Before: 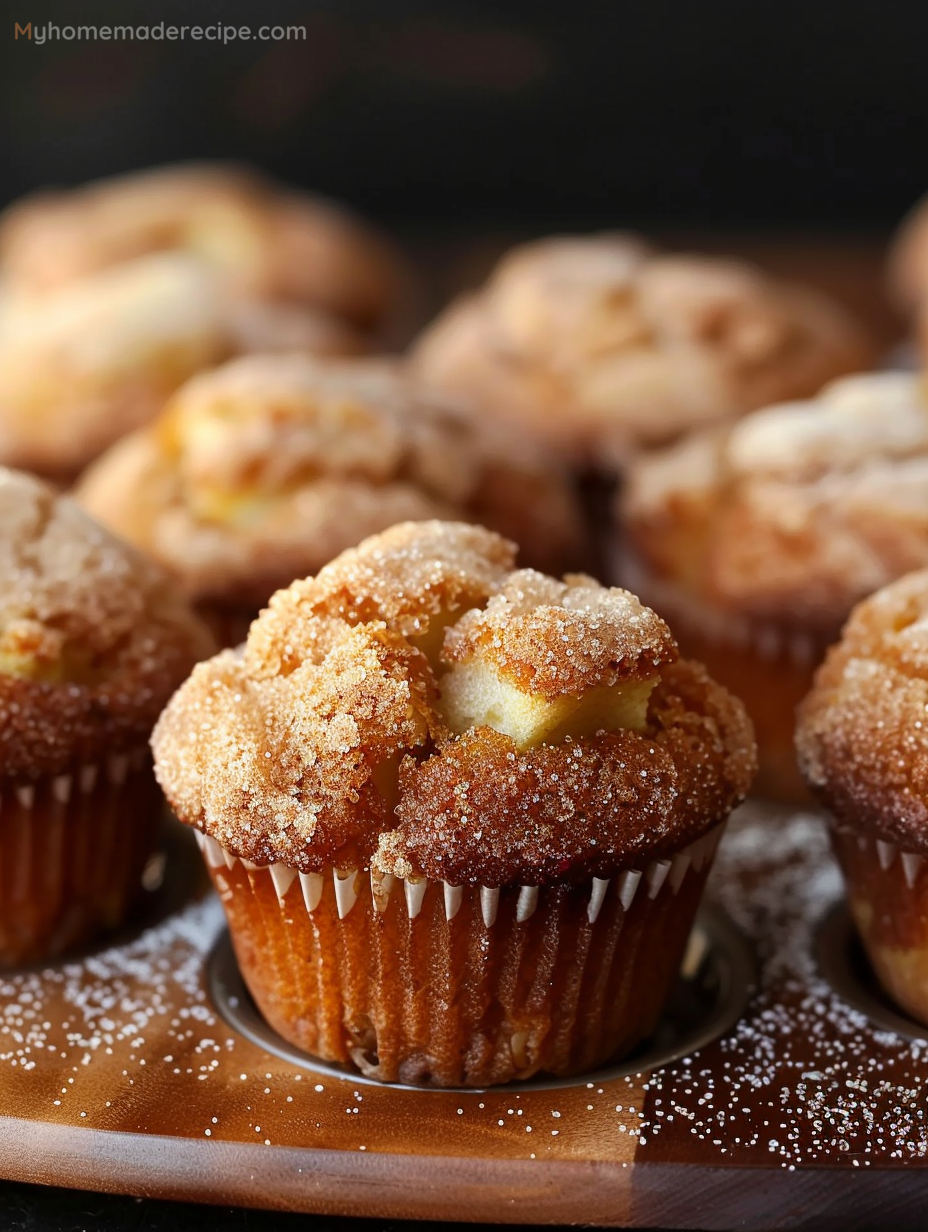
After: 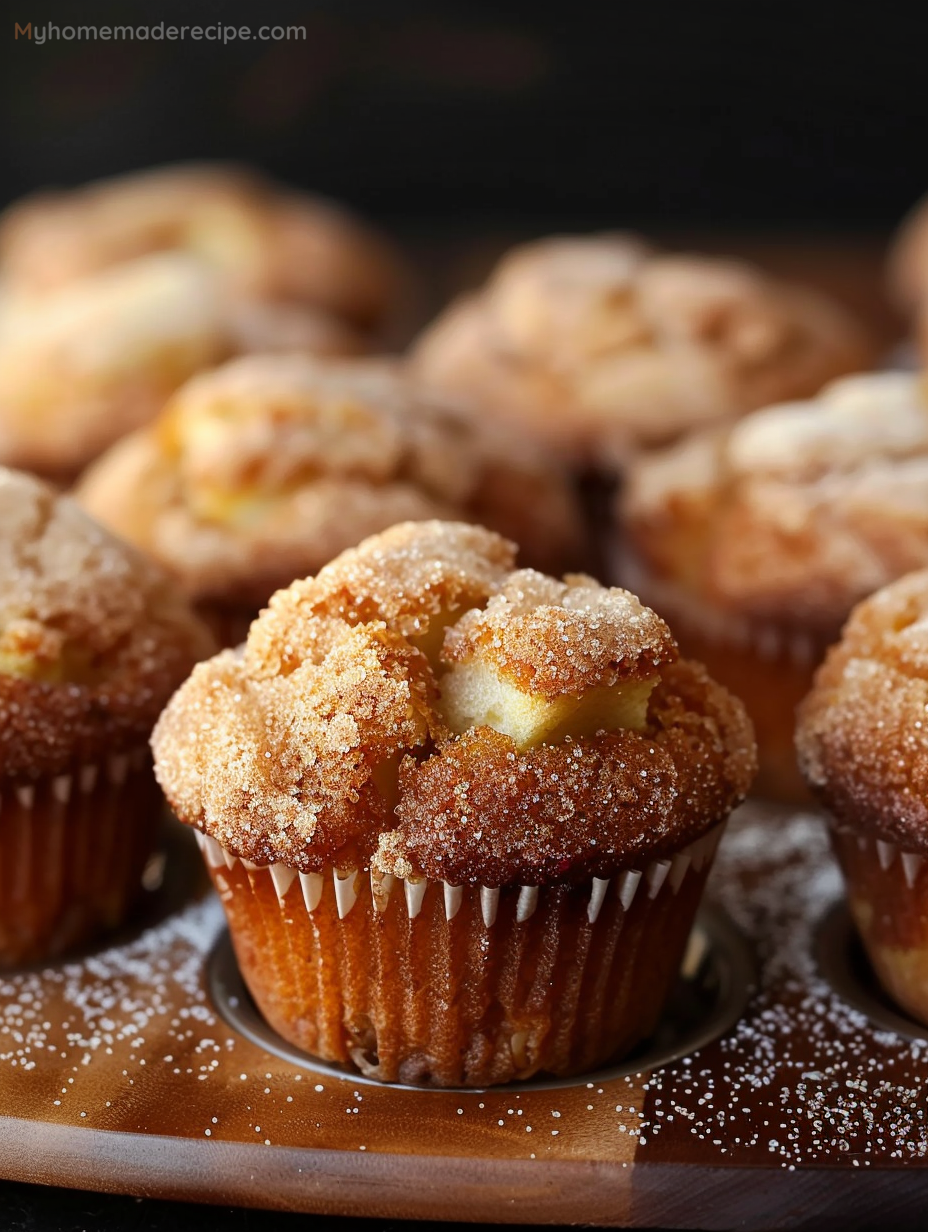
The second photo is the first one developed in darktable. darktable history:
vignetting: fall-off start 97.82%, fall-off radius 99.1%, saturation -0.022, width/height ratio 1.375
